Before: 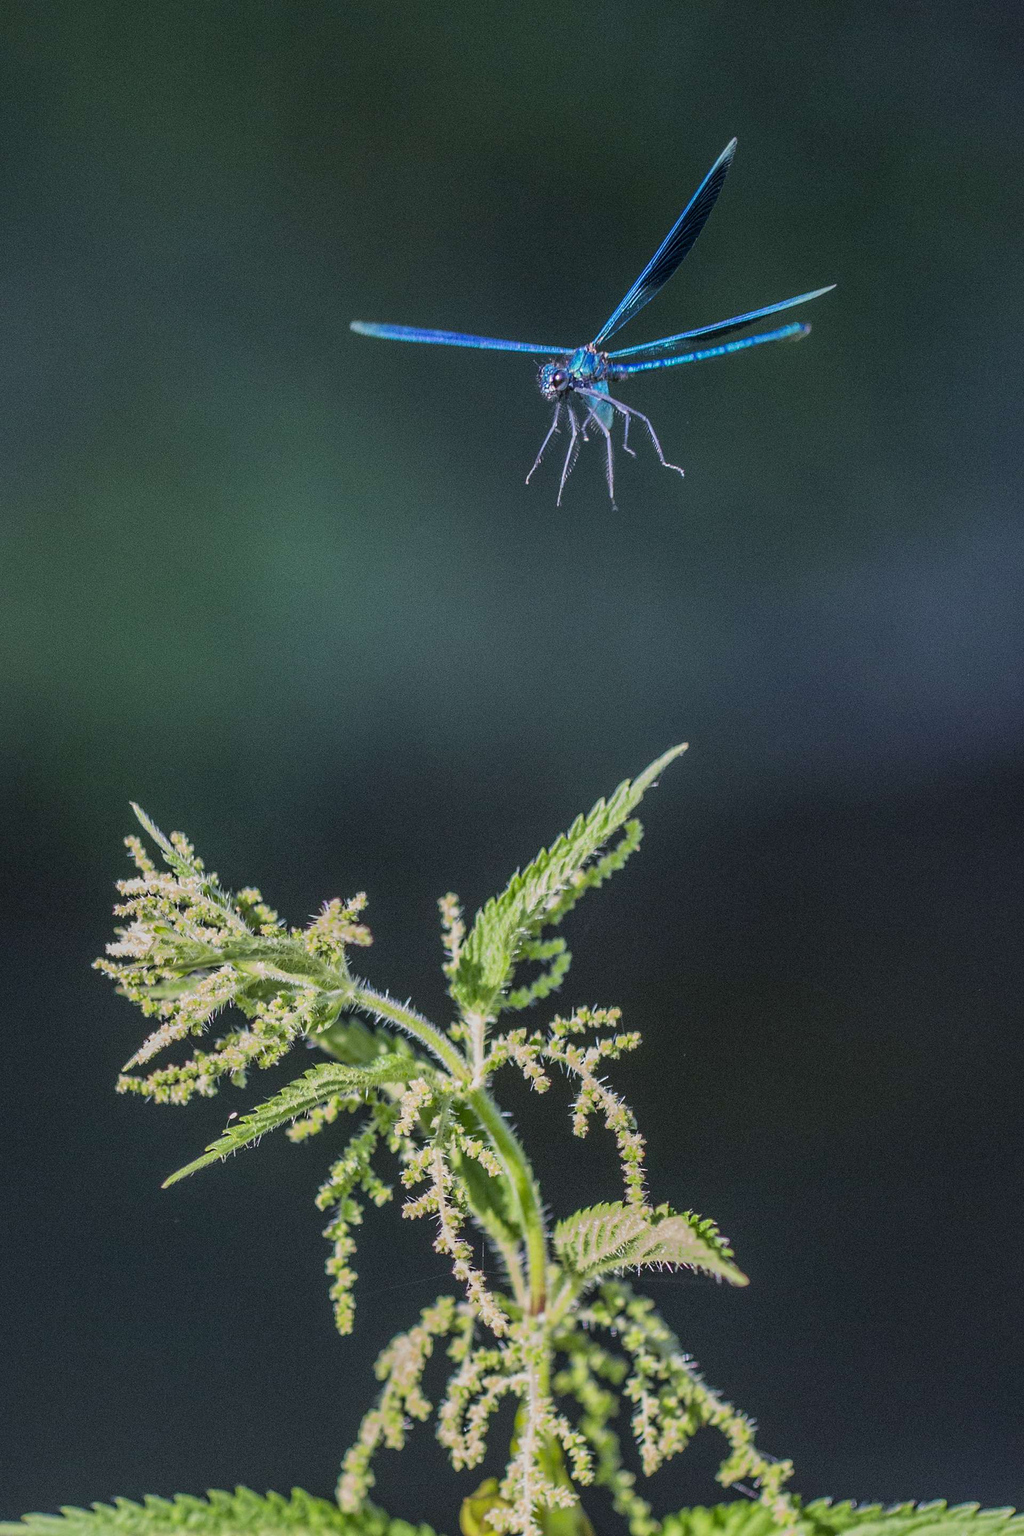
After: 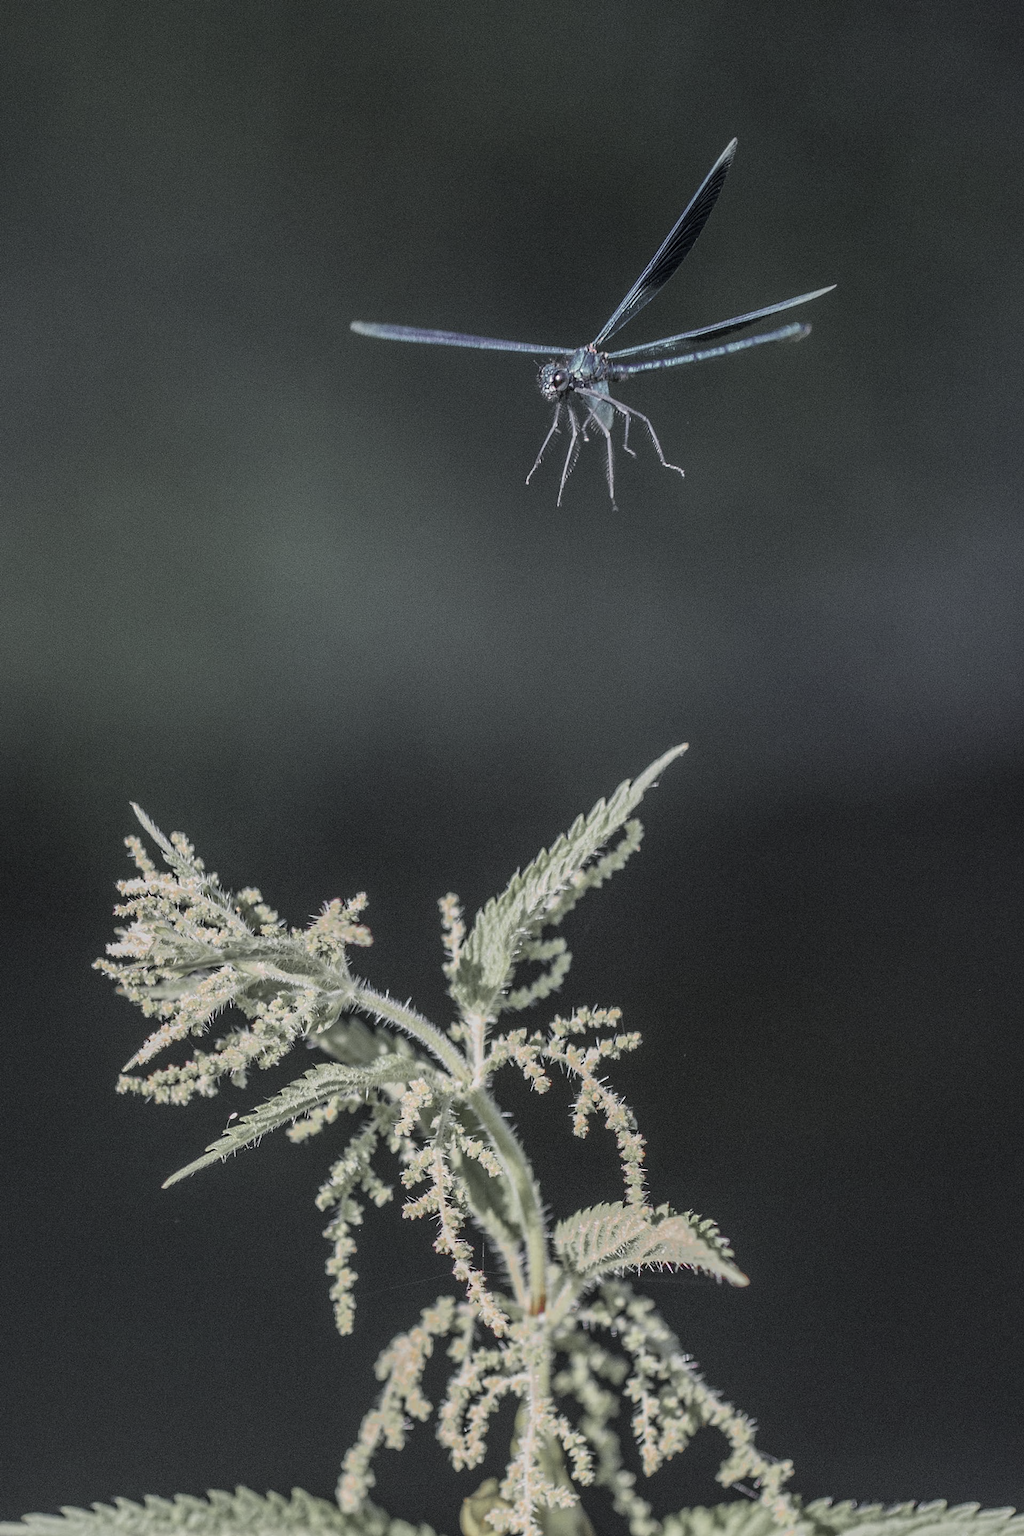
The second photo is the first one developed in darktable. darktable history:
color zones: curves: ch1 [(0, 0.638) (0.193, 0.442) (0.286, 0.15) (0.429, 0.14) (0.571, 0.142) (0.714, 0.154) (0.857, 0.175) (1, 0.638)]
